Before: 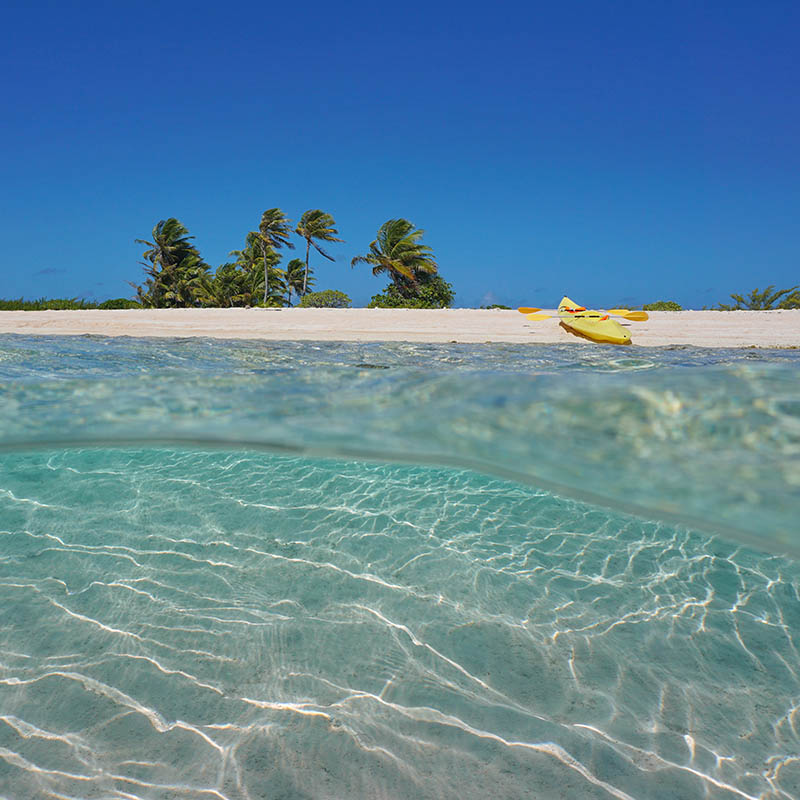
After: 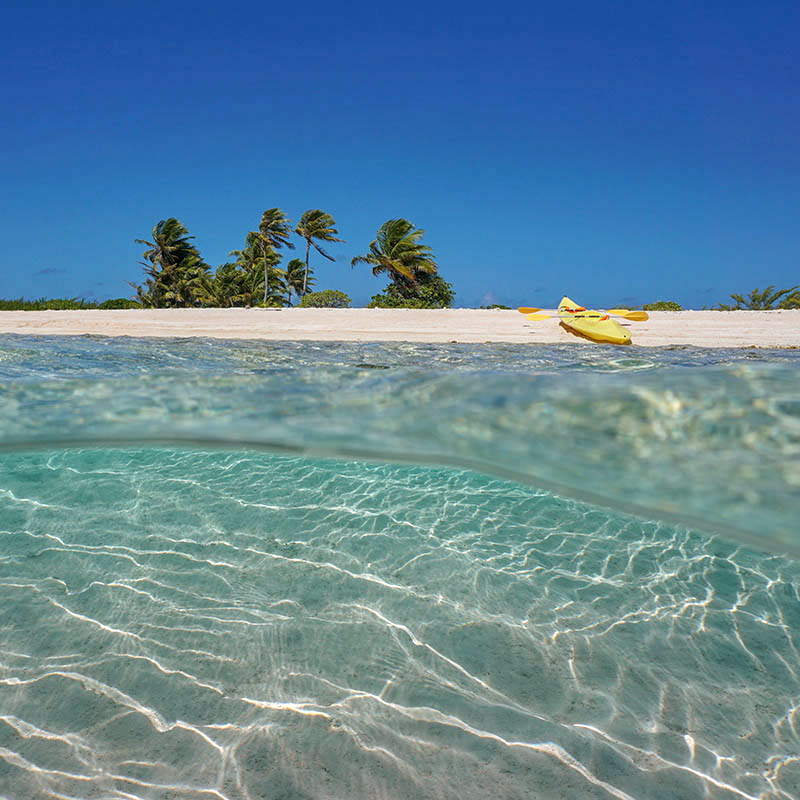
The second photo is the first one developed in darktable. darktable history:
local contrast: detail 130%
color balance: mode lift, gamma, gain (sRGB), lift [1, 0.99, 1.01, 0.992], gamma [1, 1.037, 0.974, 0.963]
